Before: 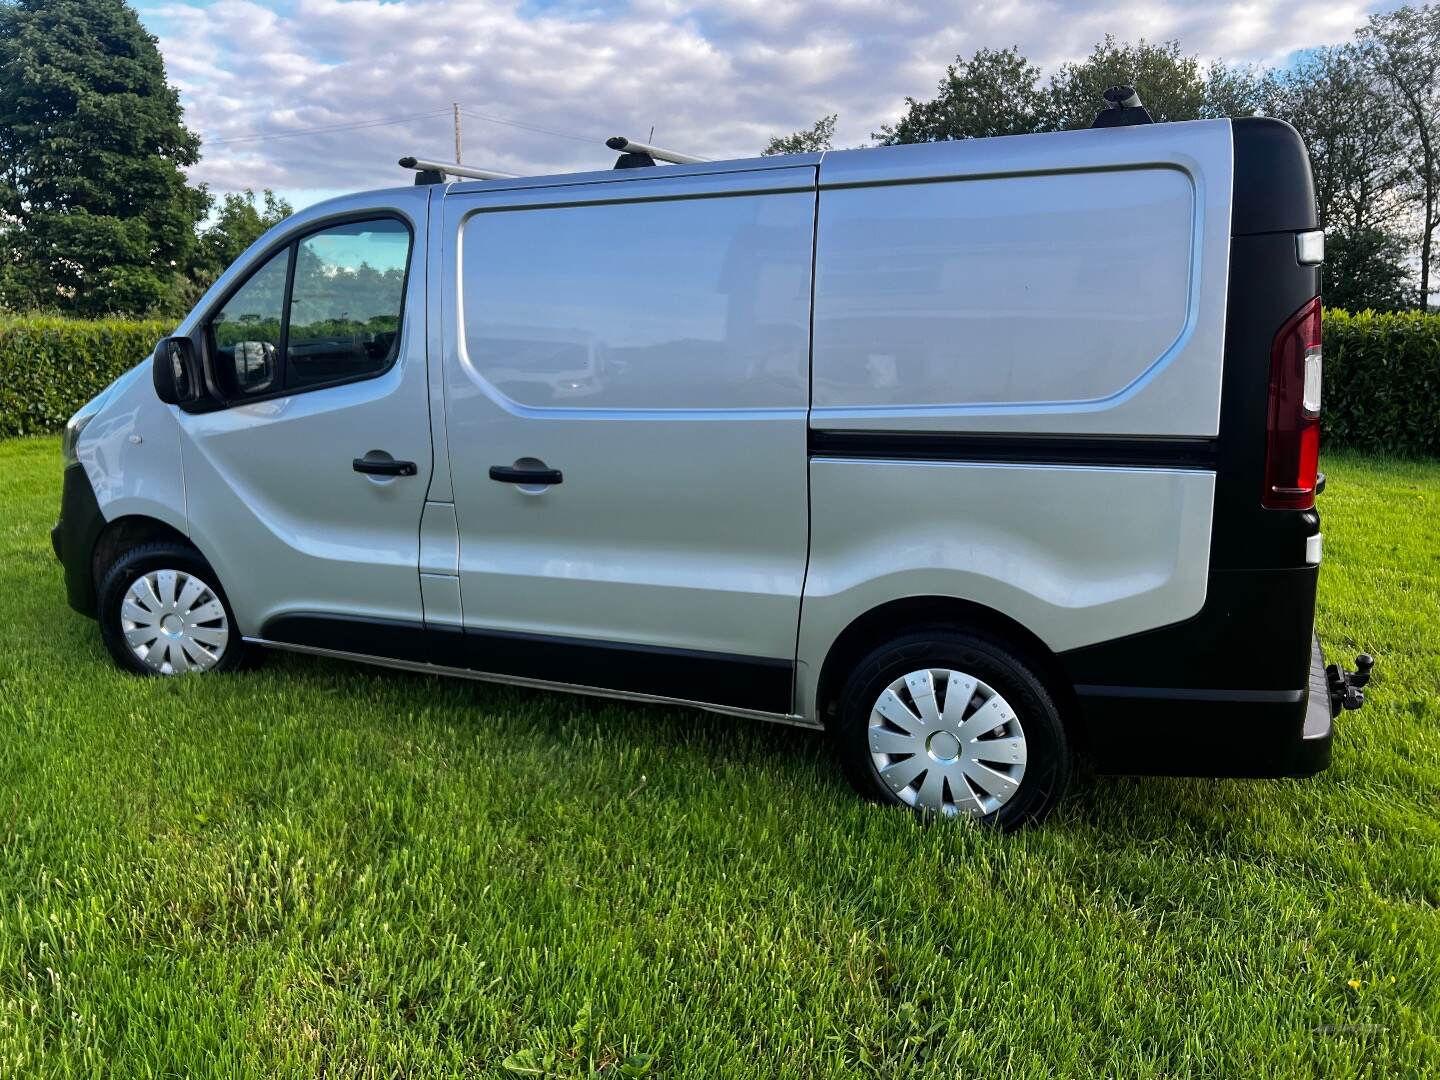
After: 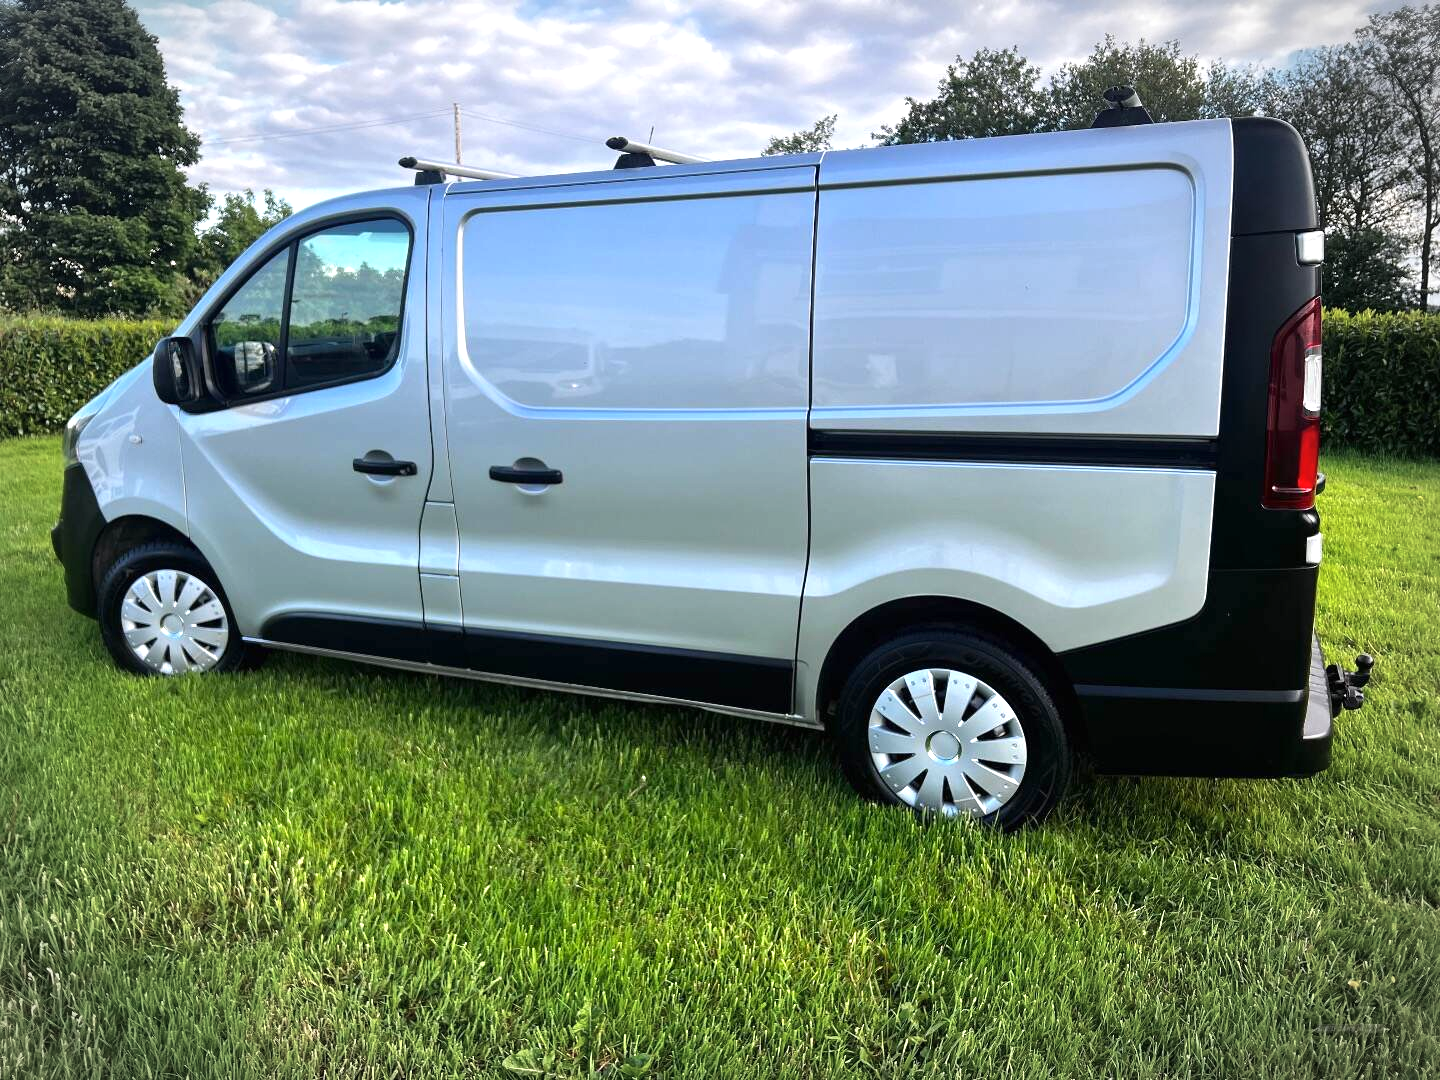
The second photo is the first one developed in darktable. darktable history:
exposure: black level correction 0, exposure 0.7 EV, compensate exposure bias true, compensate highlight preservation false
vignetting: automatic ratio true
